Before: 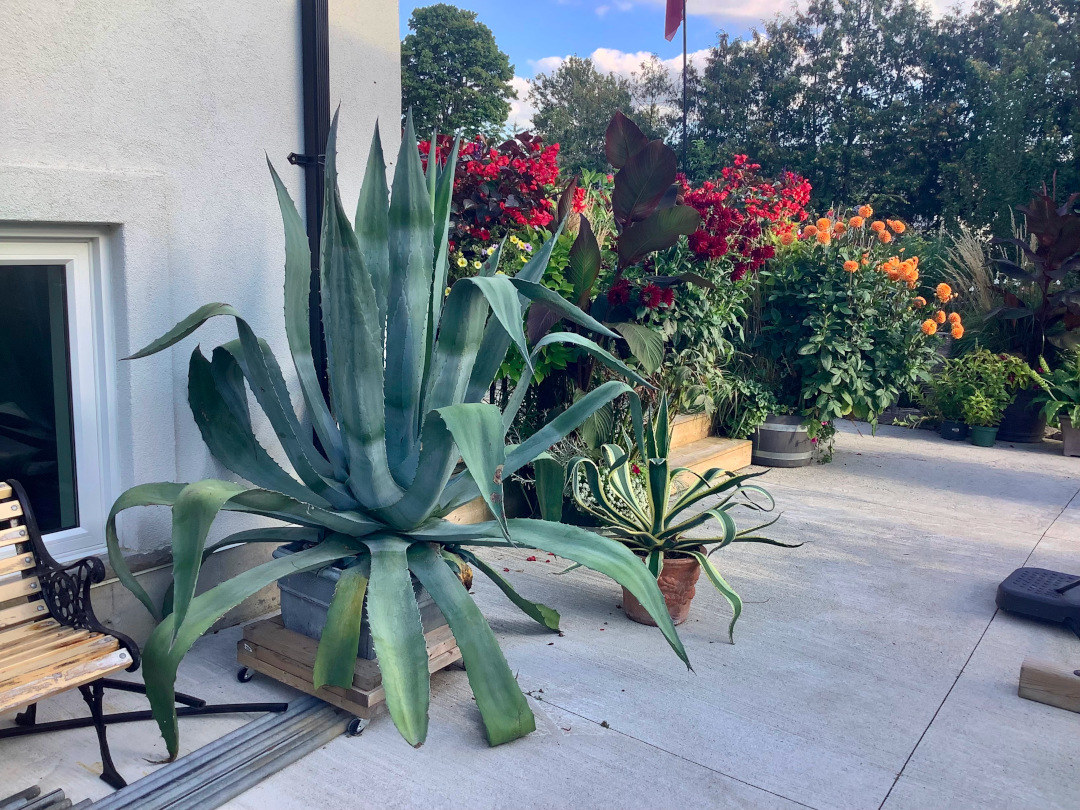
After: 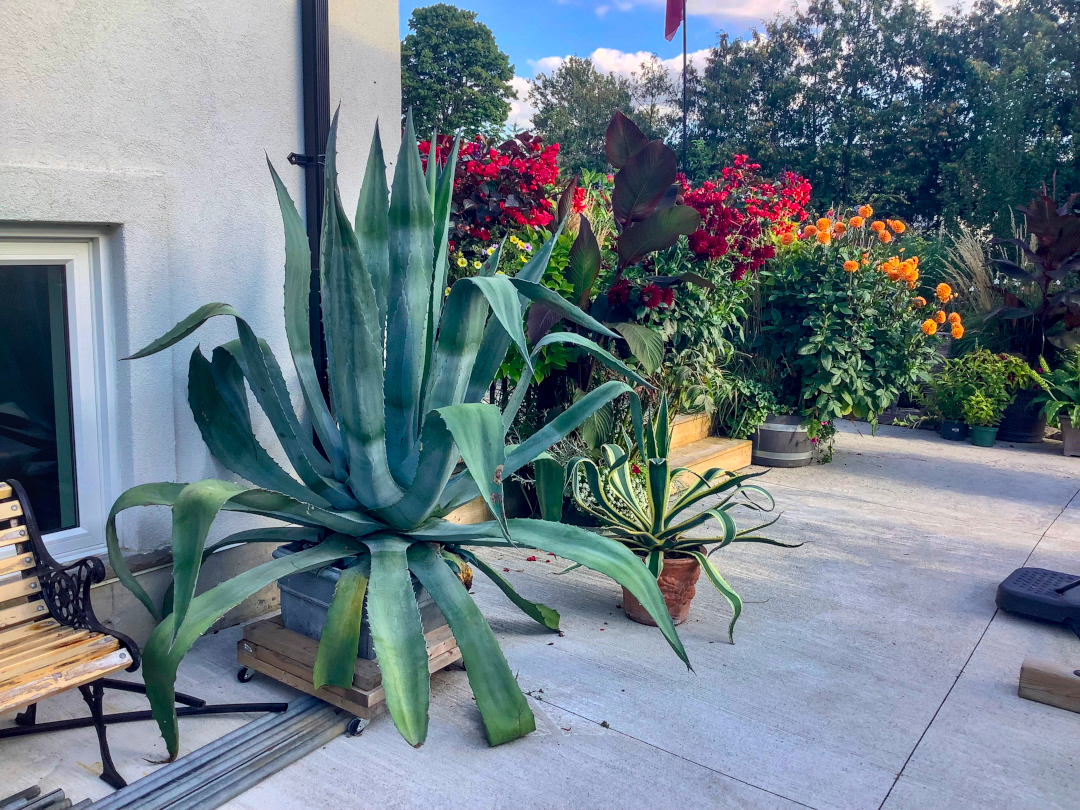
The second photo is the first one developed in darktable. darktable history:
local contrast: on, module defaults
color balance rgb: perceptual saturation grading › global saturation 30%
